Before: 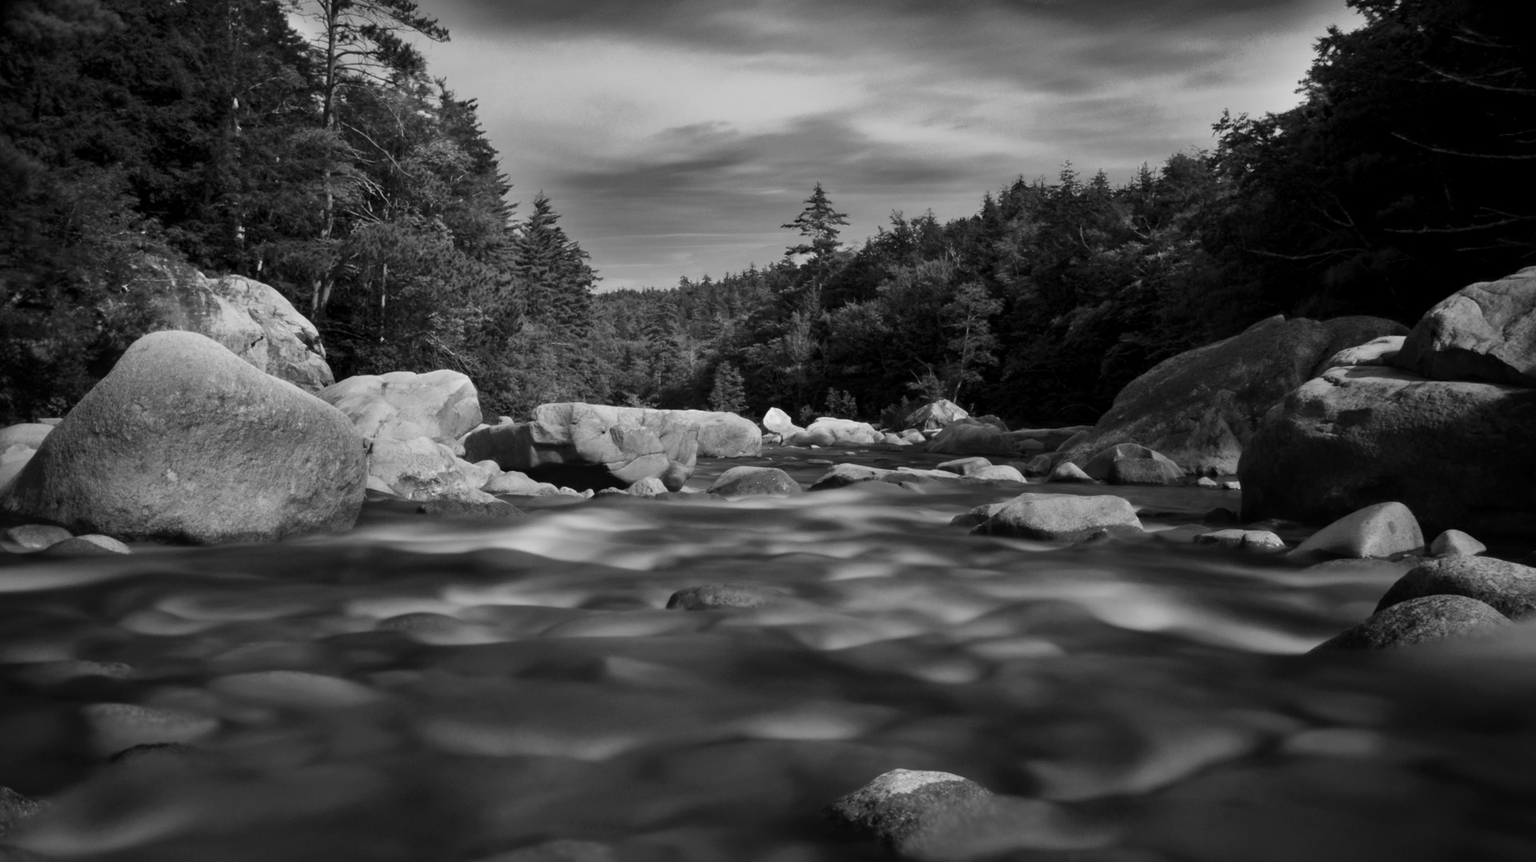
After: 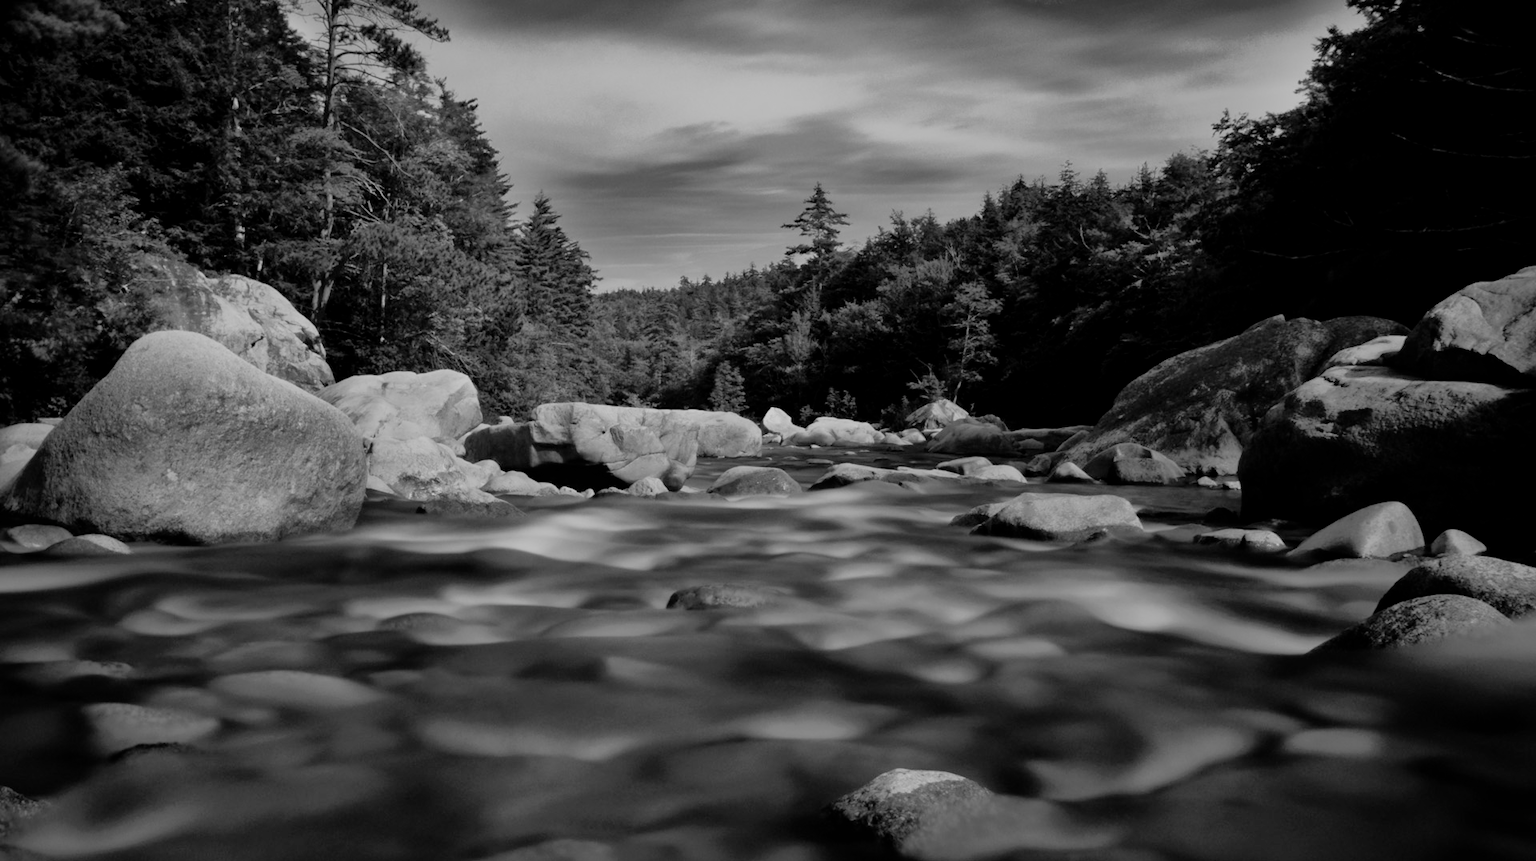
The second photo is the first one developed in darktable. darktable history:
shadows and highlights: on, module defaults
filmic rgb: middle gray luminance 9.16%, black relative exposure -10.54 EV, white relative exposure 3.44 EV, threshold 5.95 EV, target black luminance 0%, hardness 5.94, latitude 59.58%, contrast 1.089, highlights saturation mix 6.03%, shadows ↔ highlights balance 28.81%, color science v6 (2022), enable highlight reconstruction true
